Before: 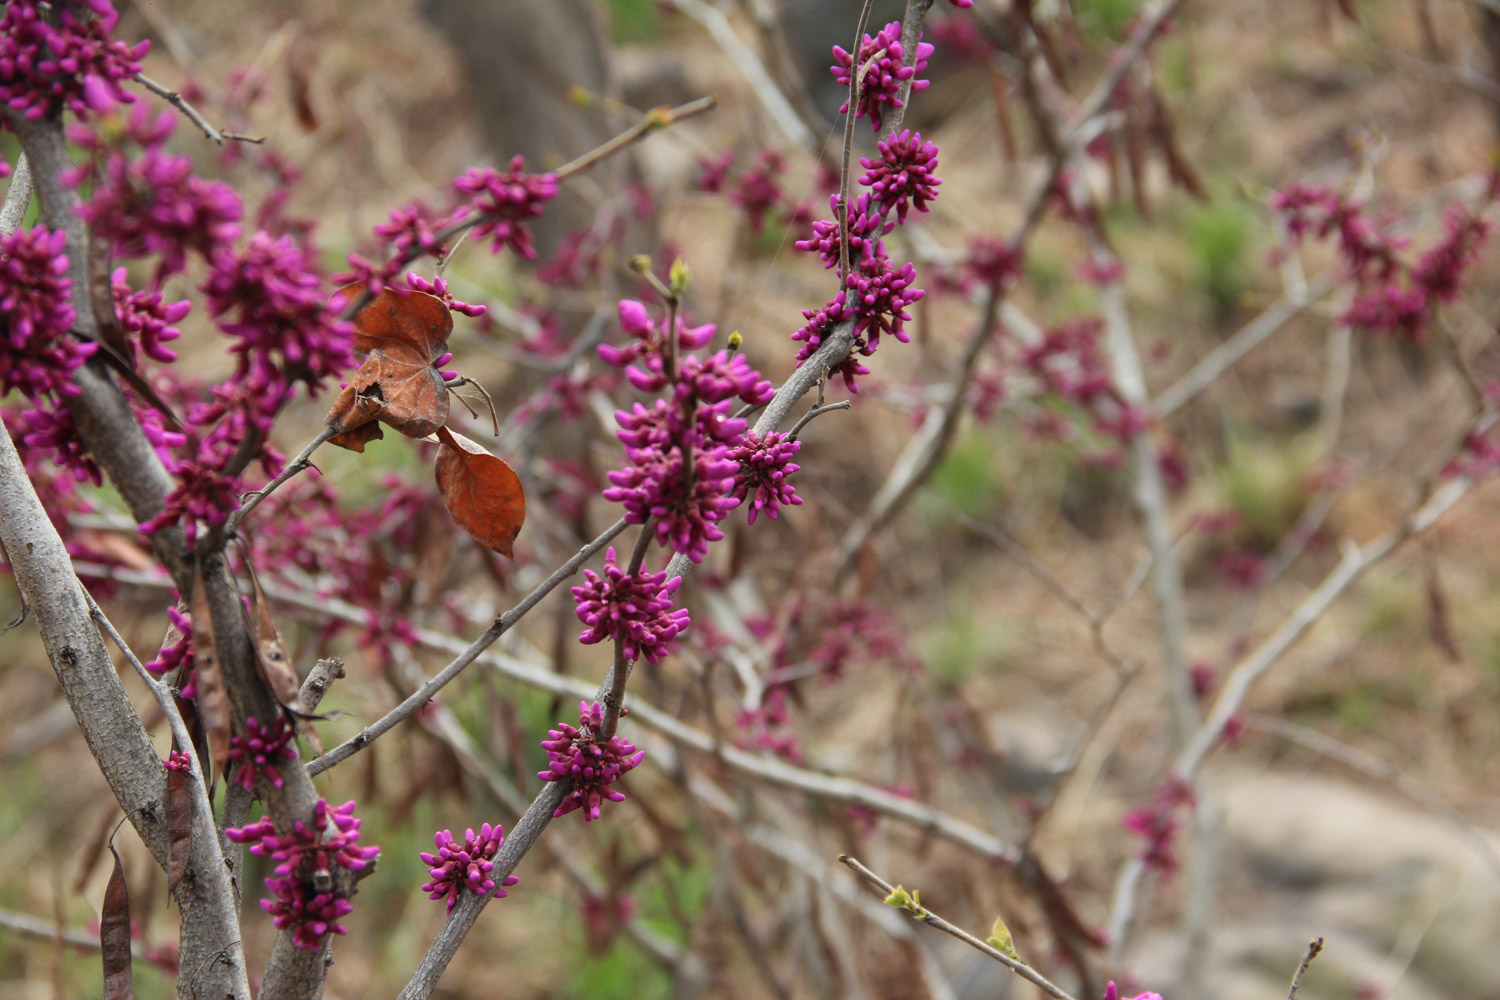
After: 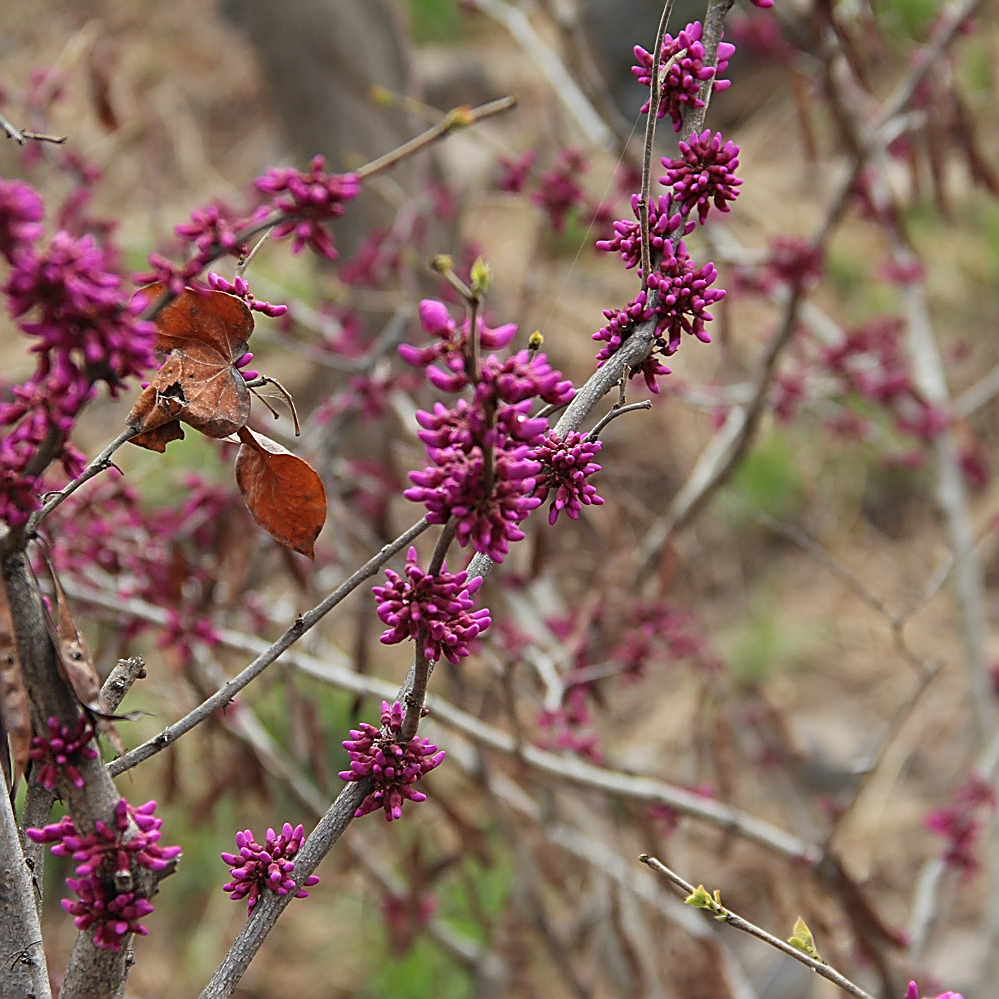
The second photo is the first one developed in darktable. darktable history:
sharpen: radius 1.634, amount 1.31
crop and rotate: left 13.346%, right 20.02%
